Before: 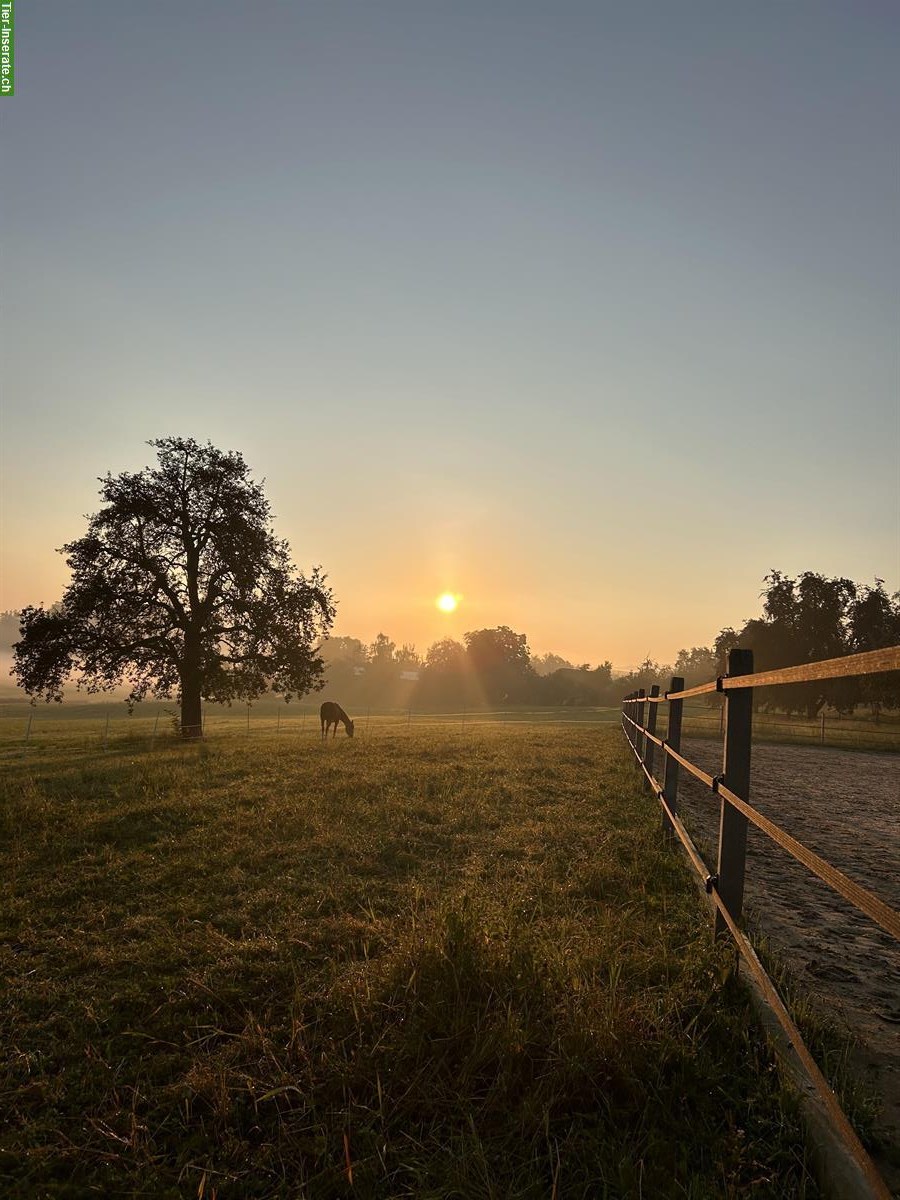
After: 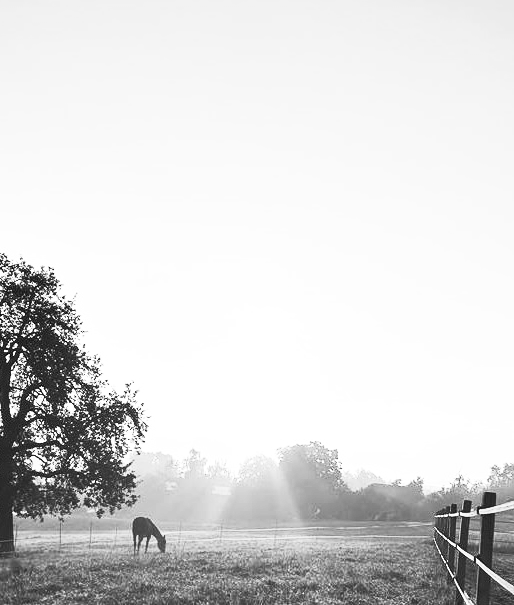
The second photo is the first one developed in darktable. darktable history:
exposure: exposure 0.661 EV, compensate highlight preservation false
crop: left 20.932%, top 15.471%, right 21.848%, bottom 34.081%
white balance: red 1.009, blue 0.985
contrast brightness saturation: contrast 0.53, brightness 0.47, saturation -1
